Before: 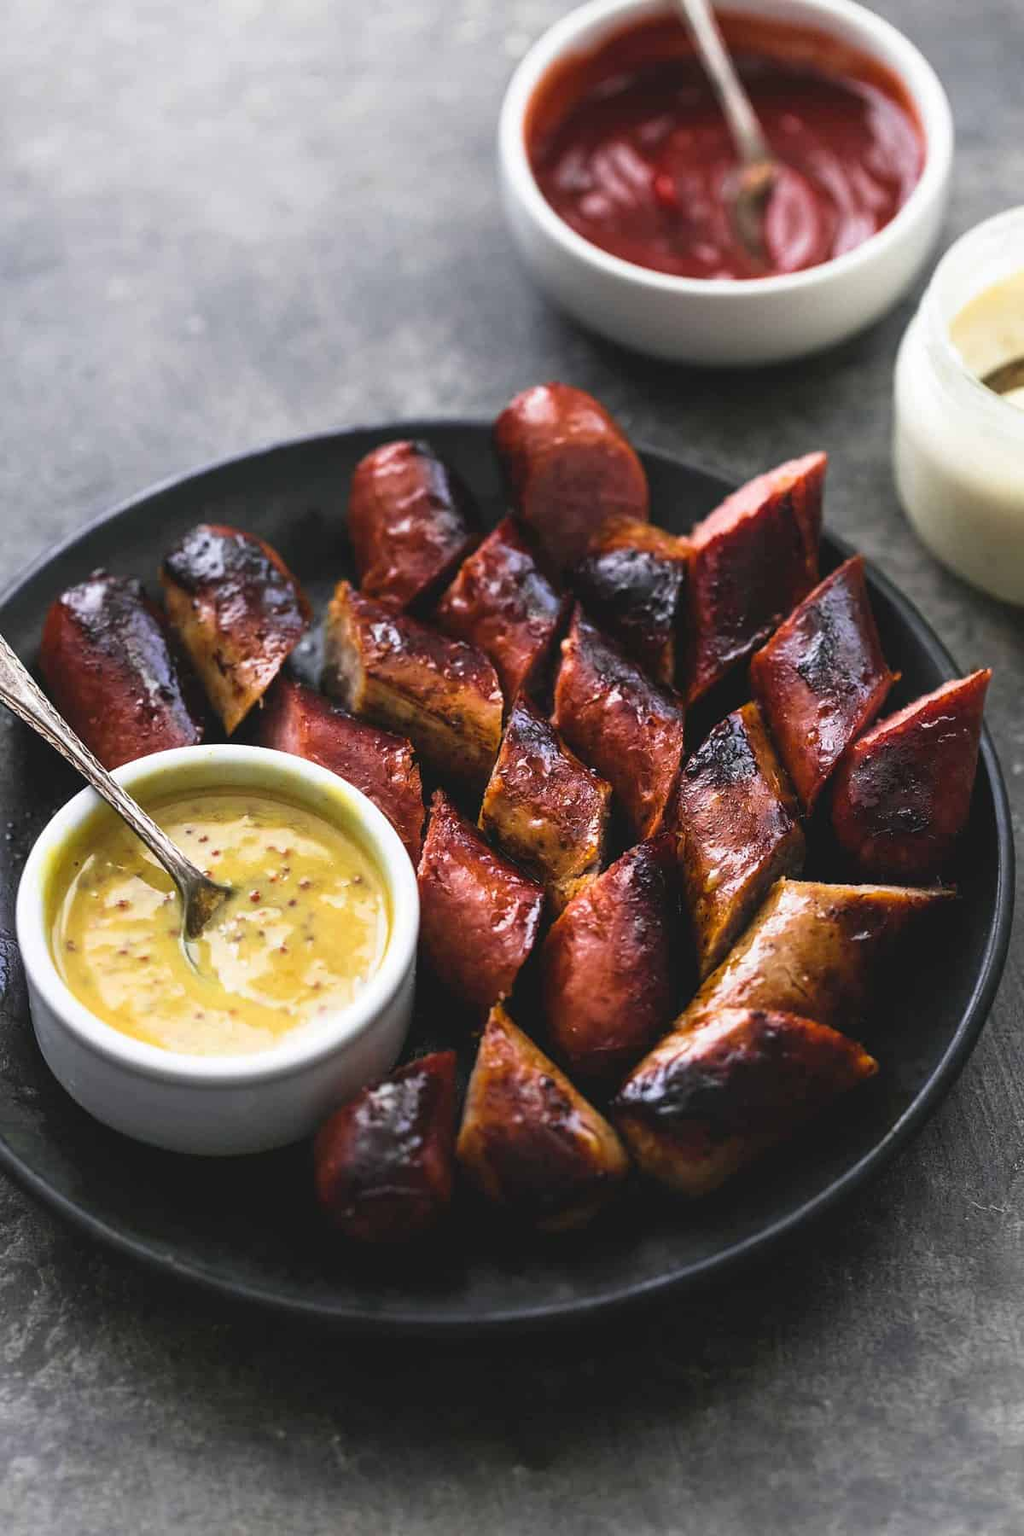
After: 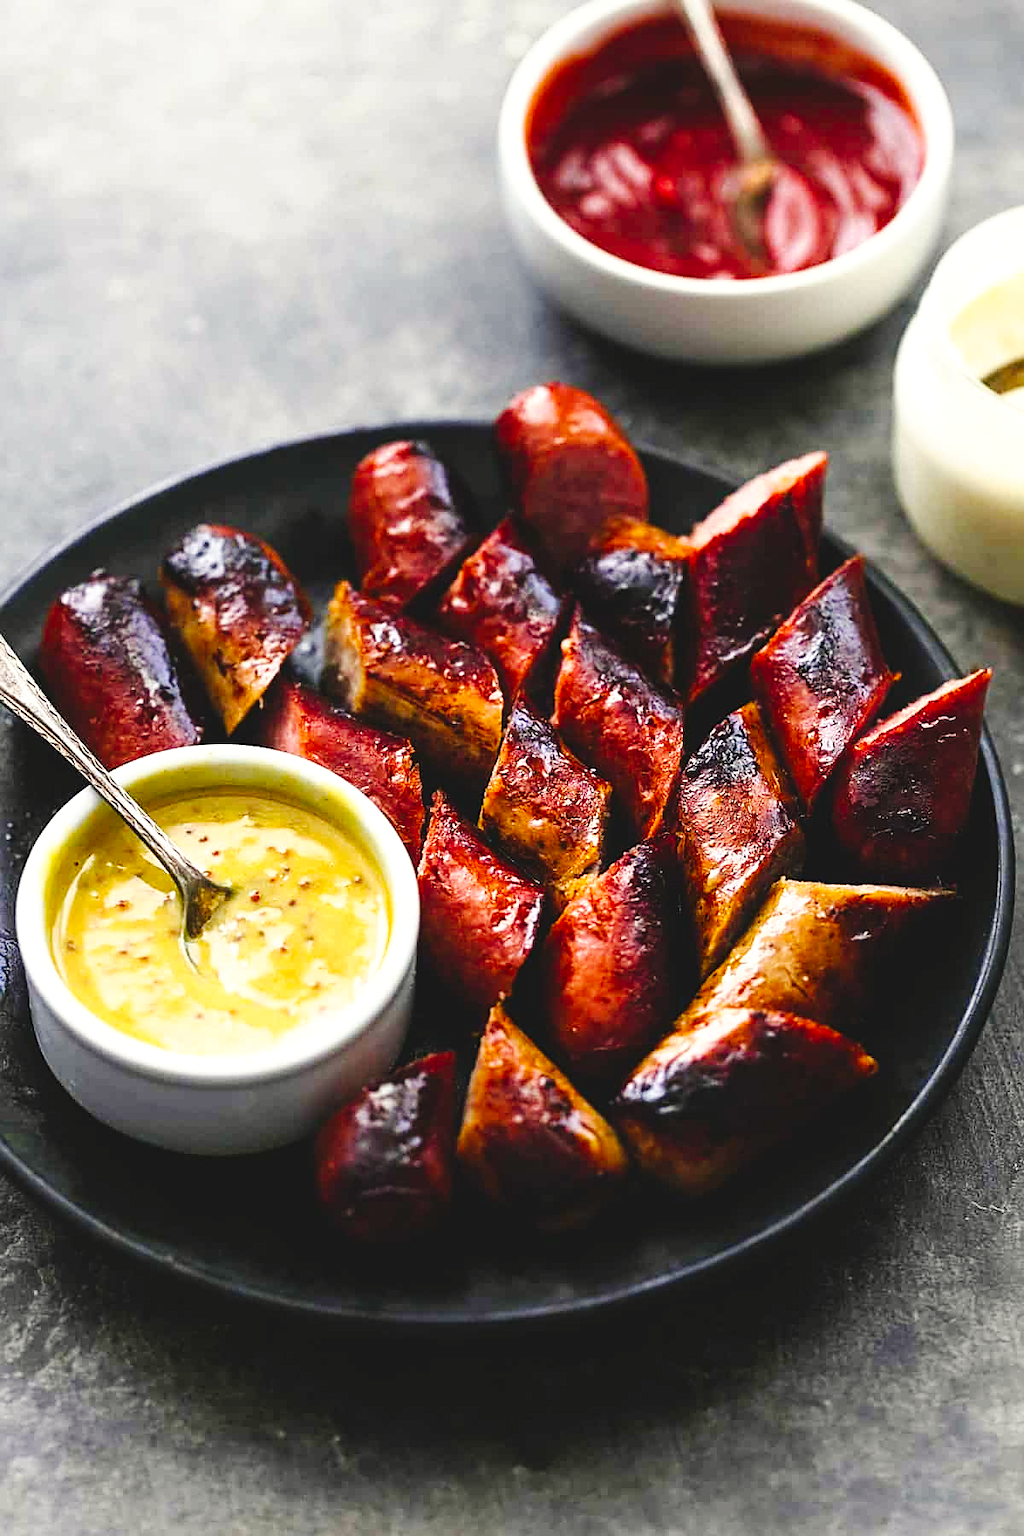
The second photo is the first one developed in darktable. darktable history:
sharpen: on, module defaults
color balance rgb: highlights gain › luminance 5.868%, highlights gain › chroma 2.526%, highlights gain › hue 91.28°, global offset › luminance 1.997%, linear chroma grading › shadows 31.541%, linear chroma grading › global chroma -2.338%, linear chroma grading › mid-tones 3.953%, perceptual saturation grading › global saturation 10.341%, contrast 4.921%
tone curve: curves: ch0 [(0, 0) (0.003, 0) (0.011, 0.001) (0.025, 0.003) (0.044, 0.005) (0.069, 0.011) (0.1, 0.021) (0.136, 0.035) (0.177, 0.079) (0.224, 0.134) (0.277, 0.219) (0.335, 0.315) (0.399, 0.42) (0.468, 0.529) (0.543, 0.636) (0.623, 0.727) (0.709, 0.805) (0.801, 0.88) (0.898, 0.957) (1, 1)], preserve colors none
